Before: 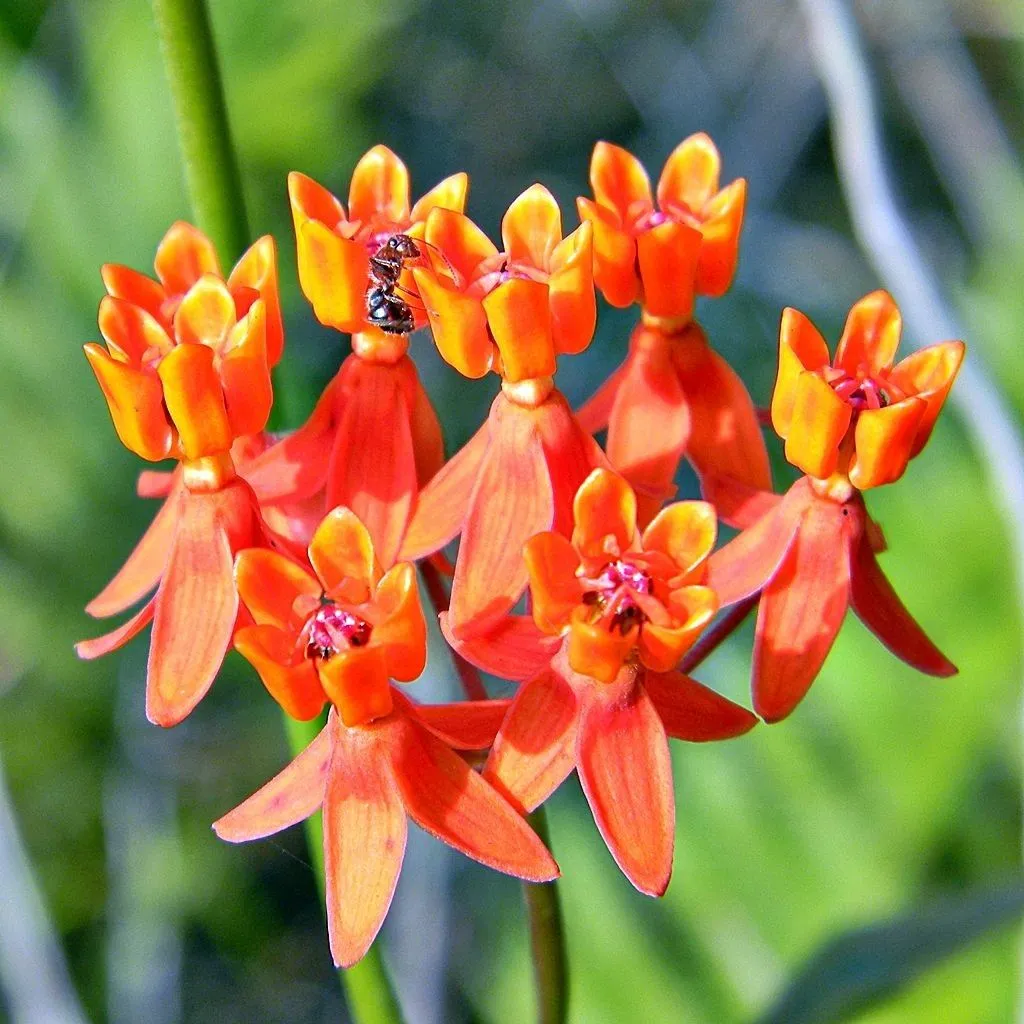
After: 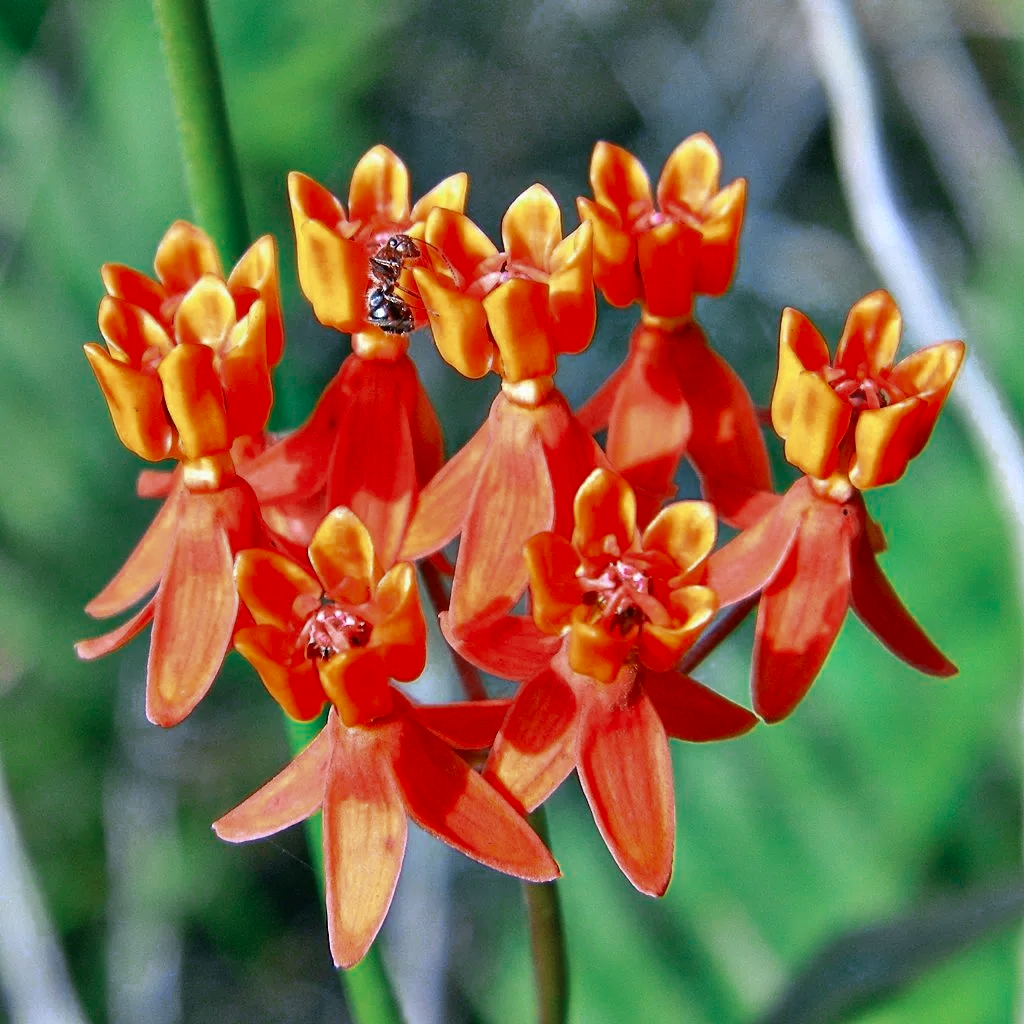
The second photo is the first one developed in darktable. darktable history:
color zones: curves: ch0 [(0, 0.5) (0.125, 0.4) (0.25, 0.5) (0.375, 0.4) (0.5, 0.4) (0.625, 0.6) (0.75, 0.6) (0.875, 0.5)]; ch1 [(0, 0.4) (0.125, 0.5) (0.25, 0.4) (0.375, 0.4) (0.5, 0.4) (0.625, 0.4) (0.75, 0.5) (0.875, 0.4)]; ch2 [(0, 0.6) (0.125, 0.5) (0.25, 0.5) (0.375, 0.6) (0.5, 0.6) (0.625, 0.5) (0.75, 0.5) (0.875, 0.5)]
color calibration: illuminant same as pipeline (D50), adaptation none (bypass), x 0.332, y 0.334, temperature 5014.46 K
